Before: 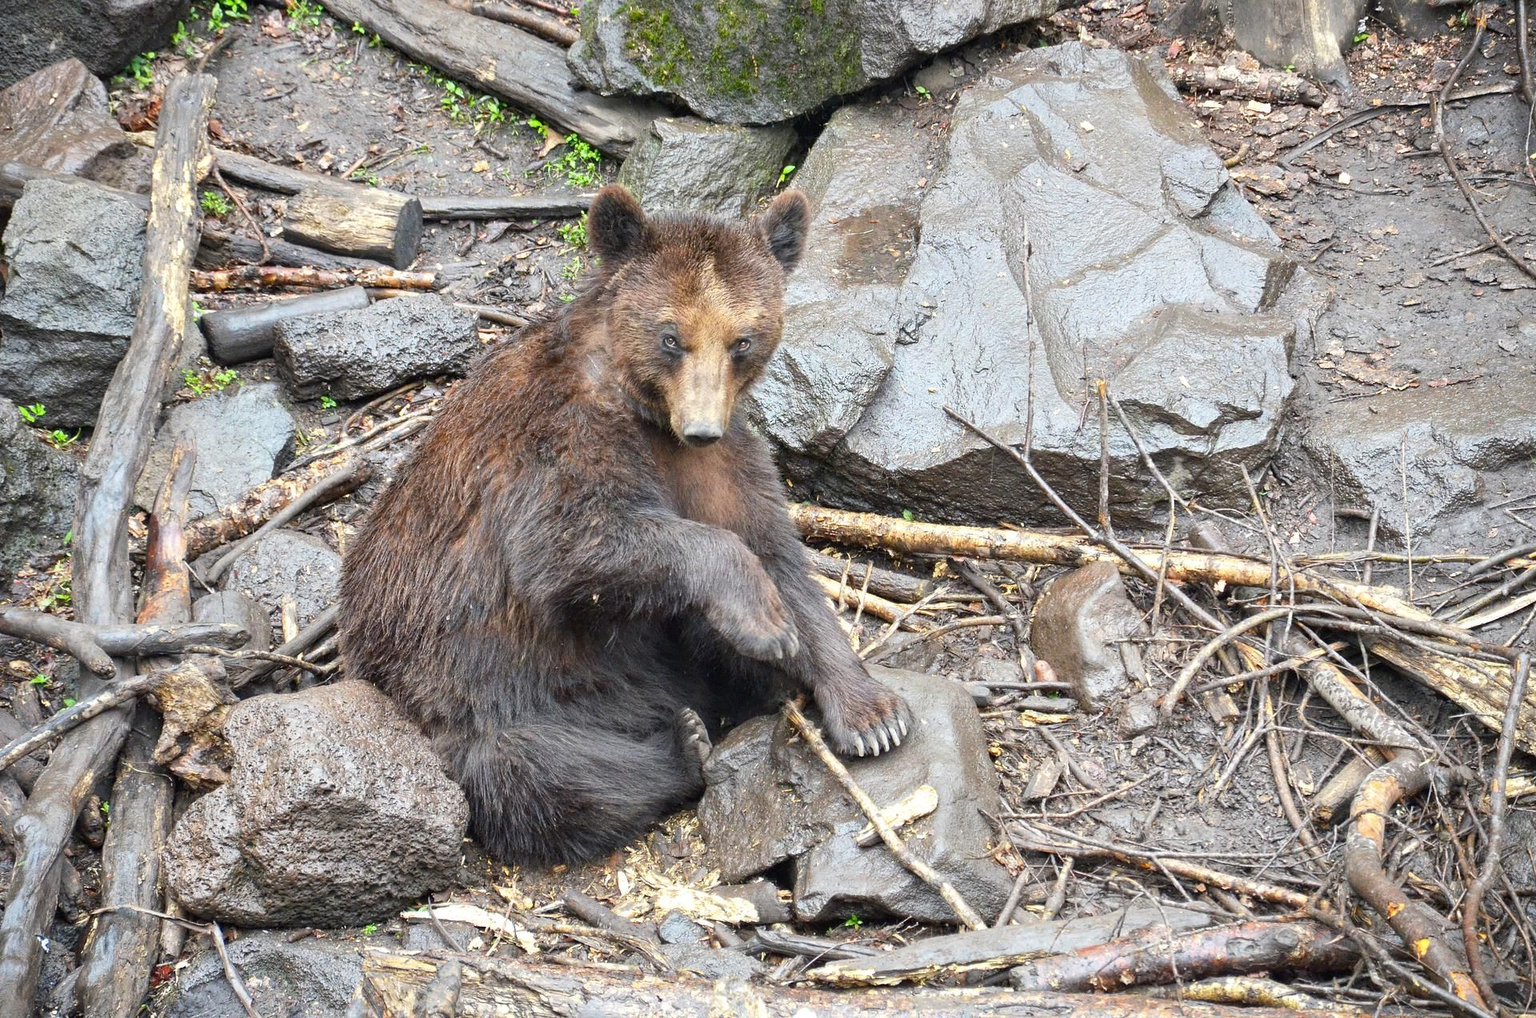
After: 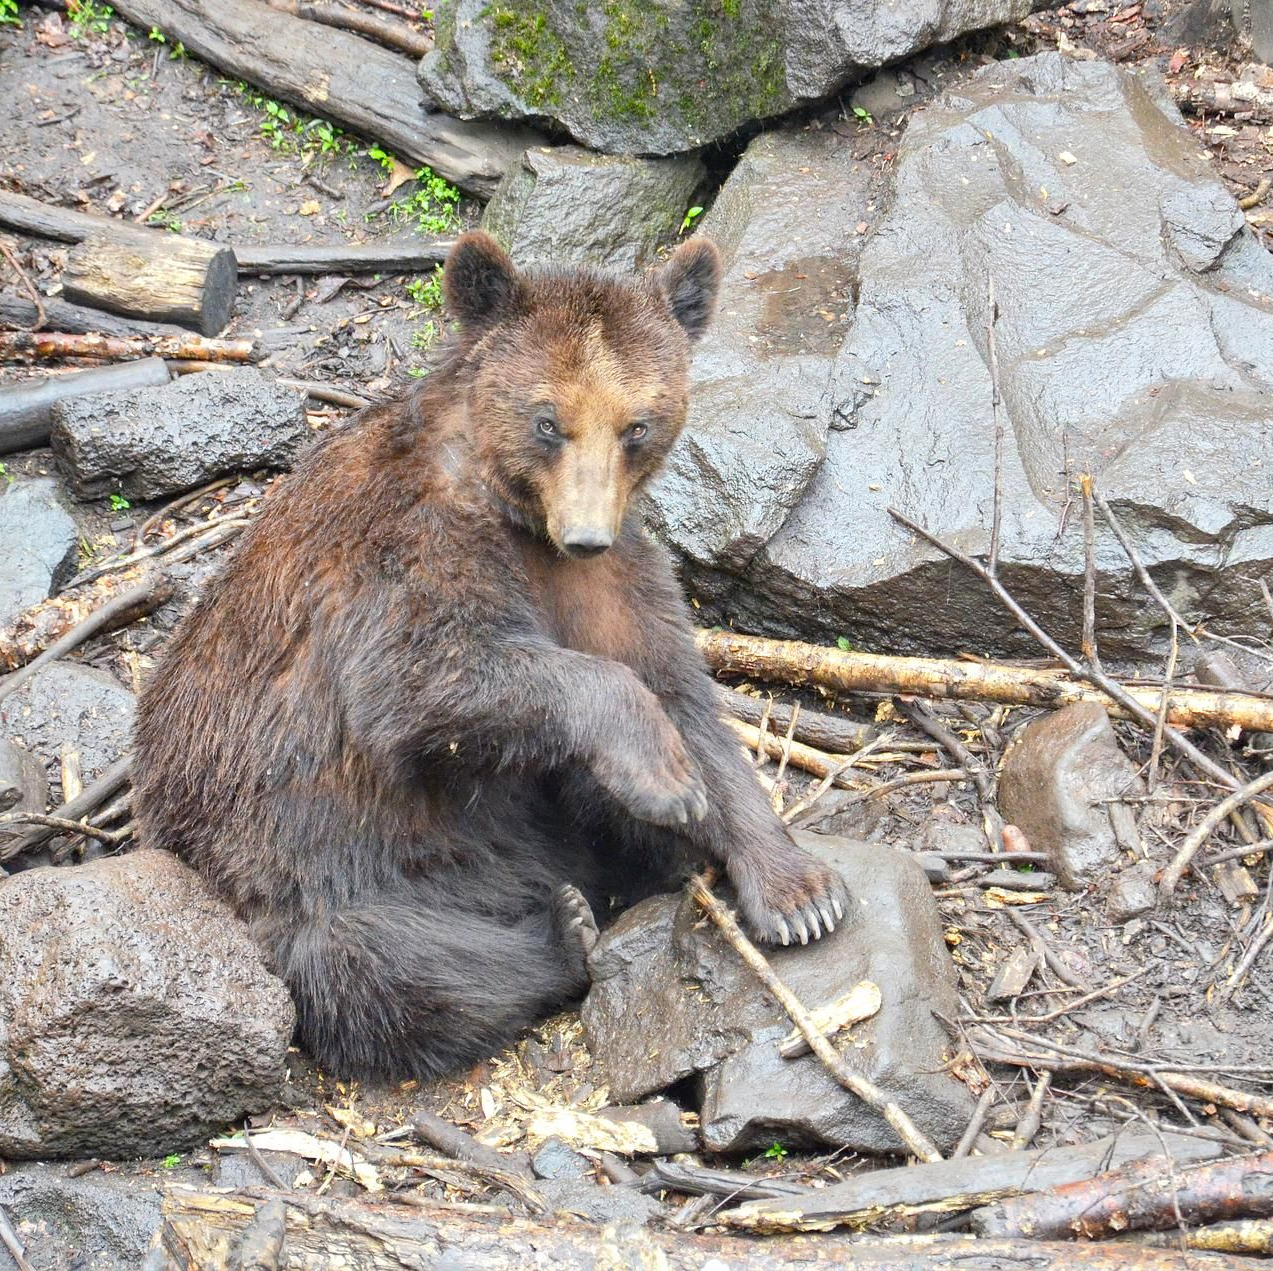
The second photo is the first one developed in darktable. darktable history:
crop and rotate: left 15.182%, right 18.491%
tone equalizer: -8 EV 1.01 EV, -7 EV 0.991 EV, -6 EV 0.999 EV, -5 EV 1.03 EV, -4 EV 1 EV, -3 EV 0.765 EV, -2 EV 0.516 EV, -1 EV 0.256 EV, smoothing diameter 24.98%, edges refinement/feathering 12, preserve details guided filter
